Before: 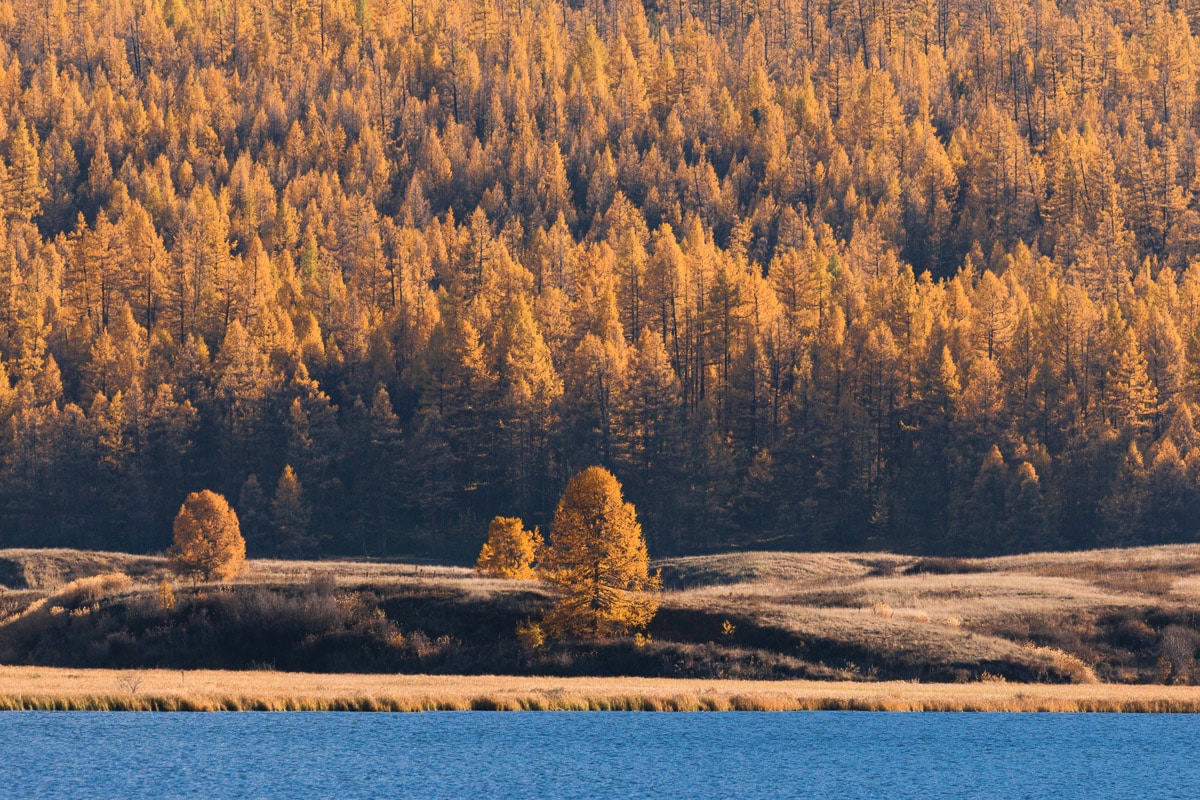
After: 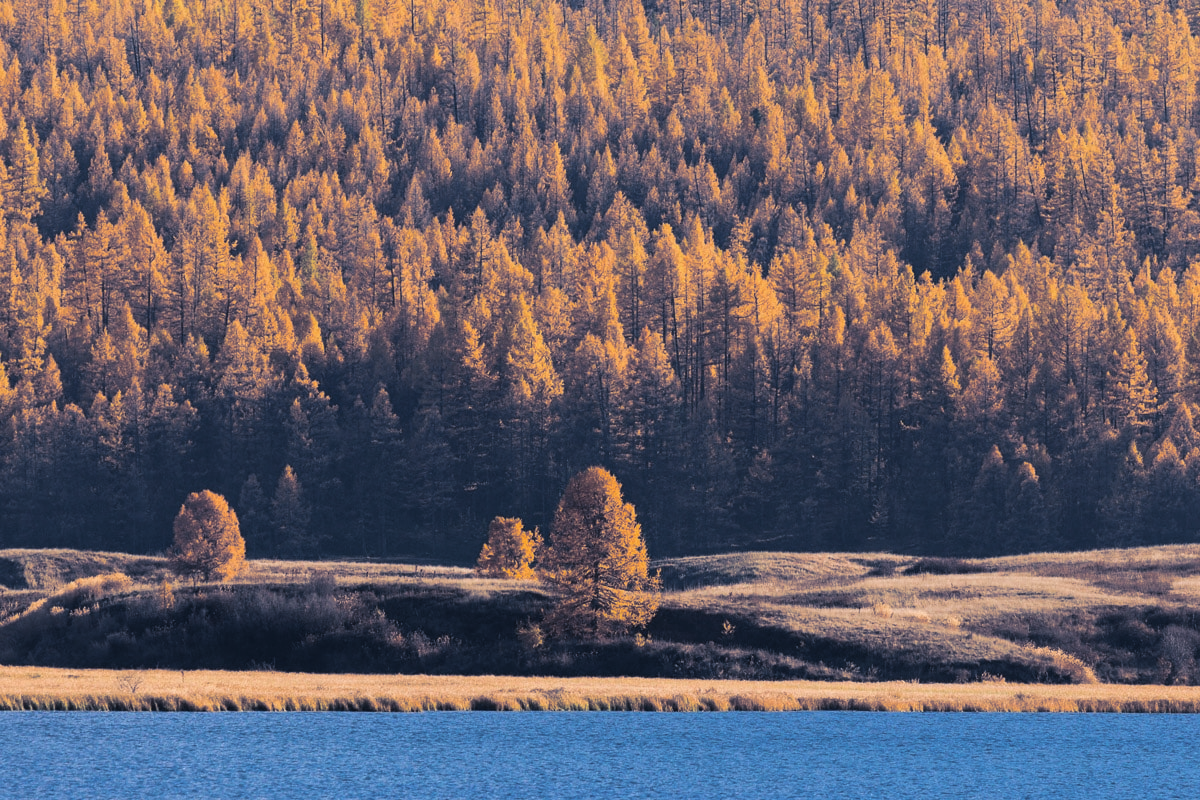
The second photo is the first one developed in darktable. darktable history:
white balance: red 0.984, blue 1.059
split-toning: shadows › hue 230.4°
